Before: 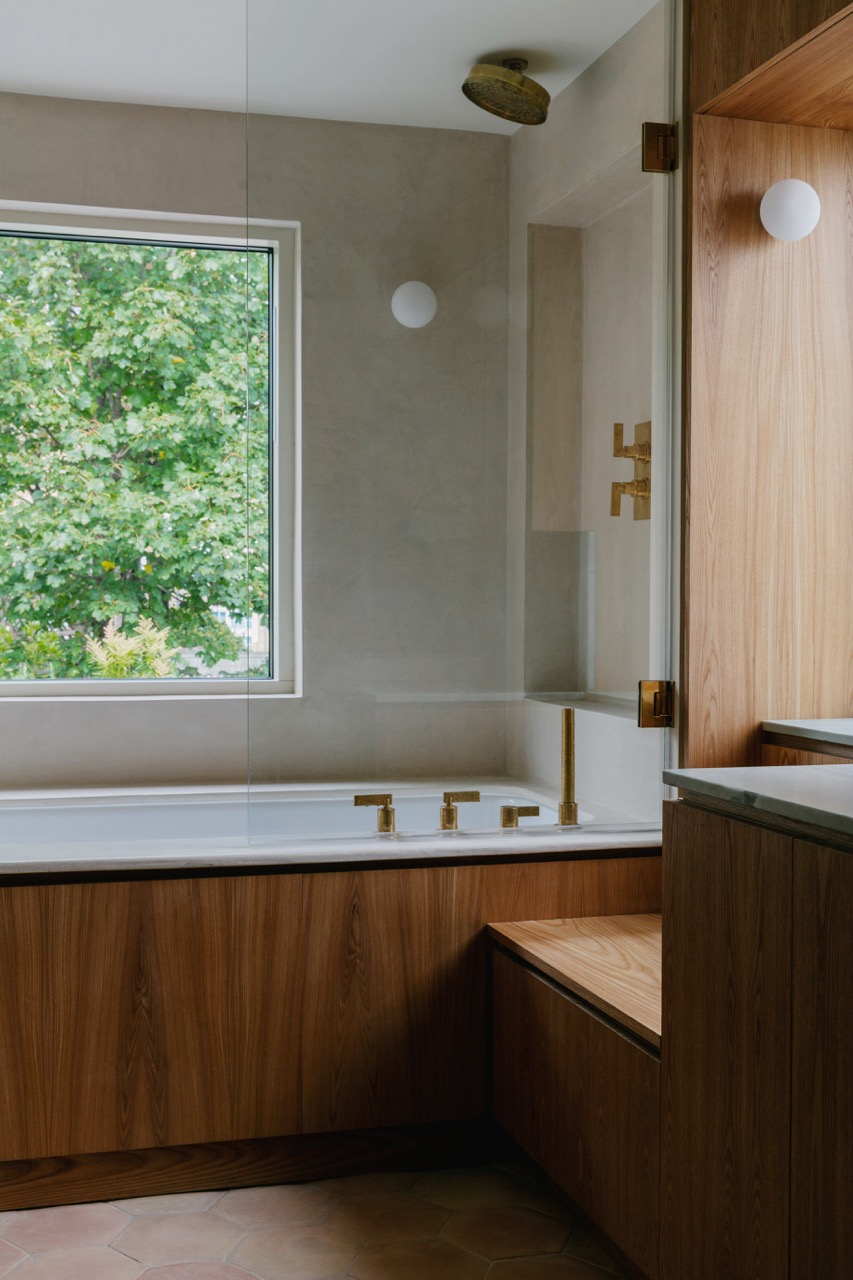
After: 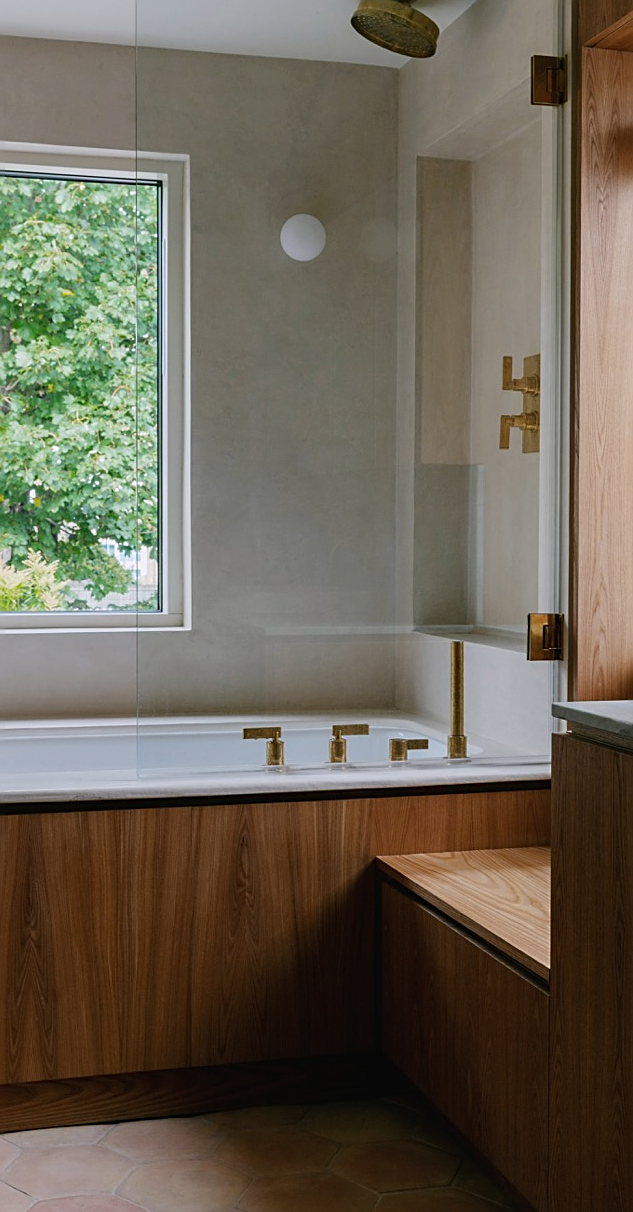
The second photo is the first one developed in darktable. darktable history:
sharpen: on, module defaults
crop and rotate: left 13.15%, top 5.251%, right 12.609%
white balance: red 1.004, blue 1.024
